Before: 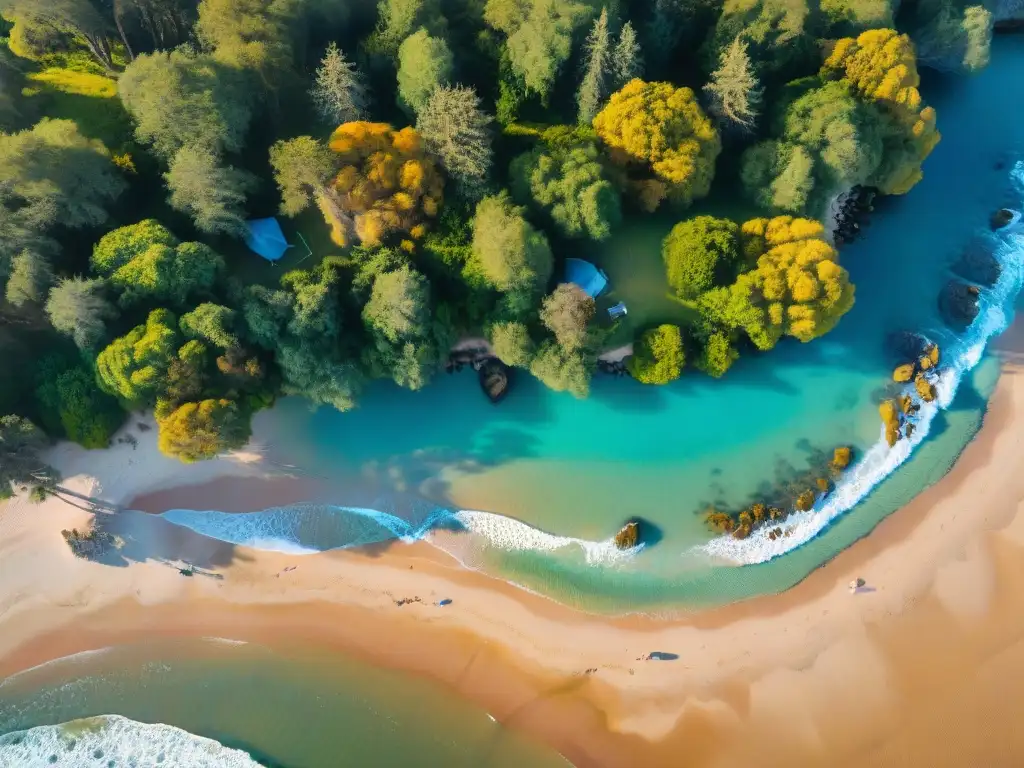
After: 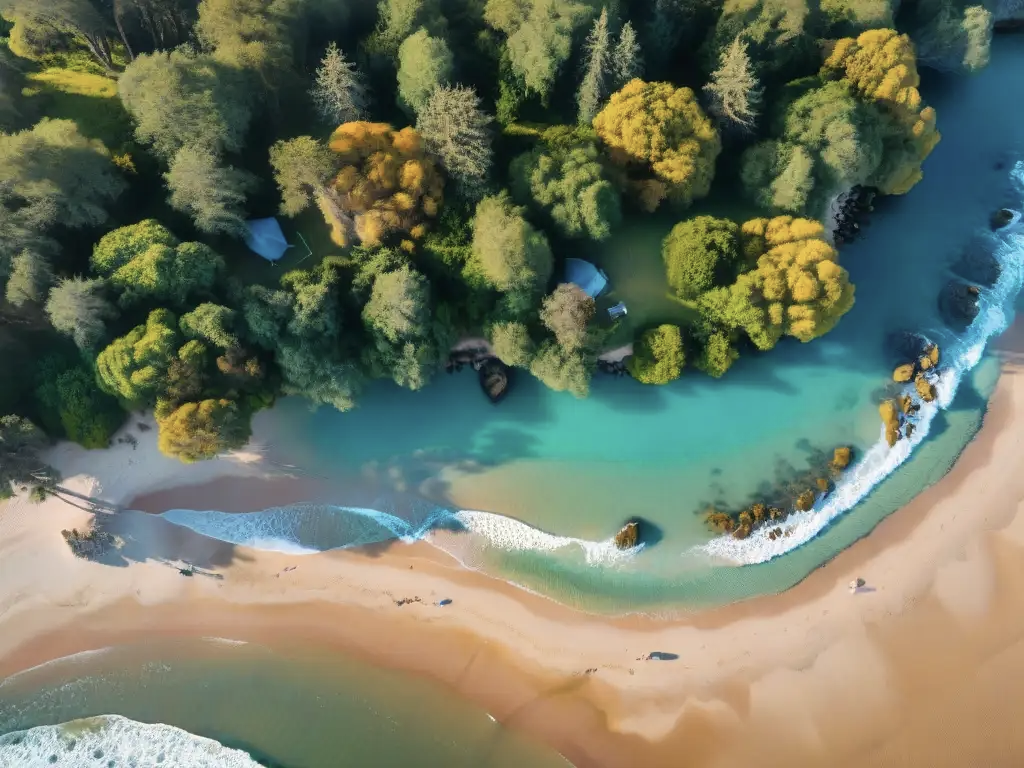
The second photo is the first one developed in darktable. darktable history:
contrast brightness saturation: contrast 0.057, brightness -0.012, saturation -0.245
